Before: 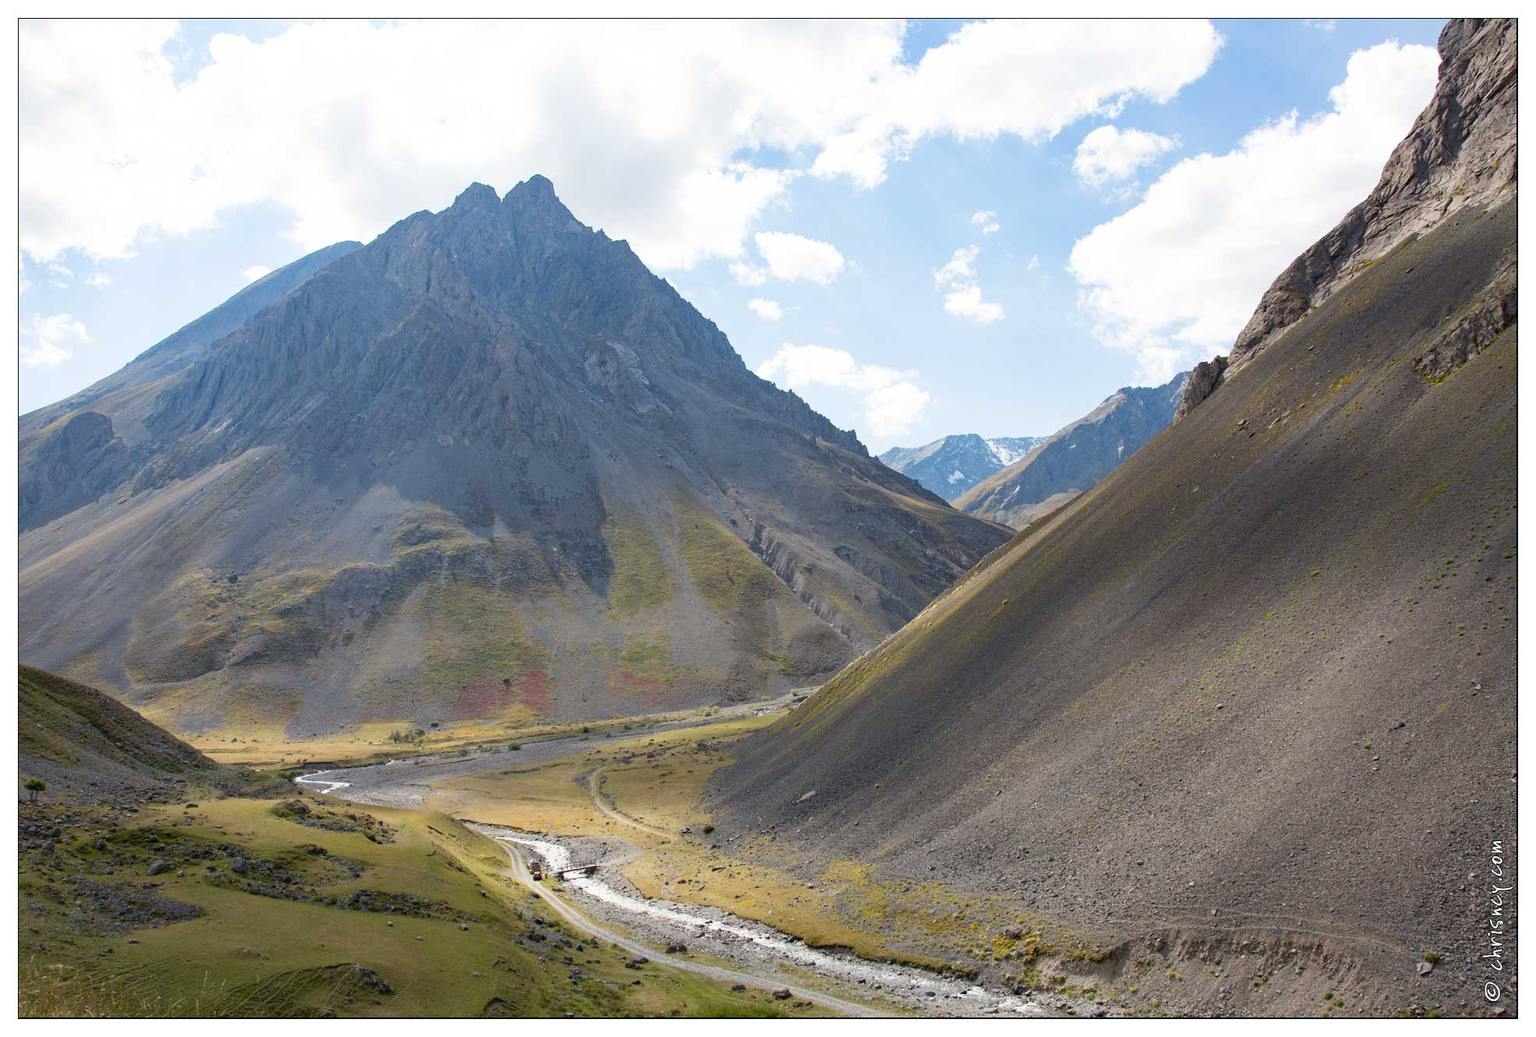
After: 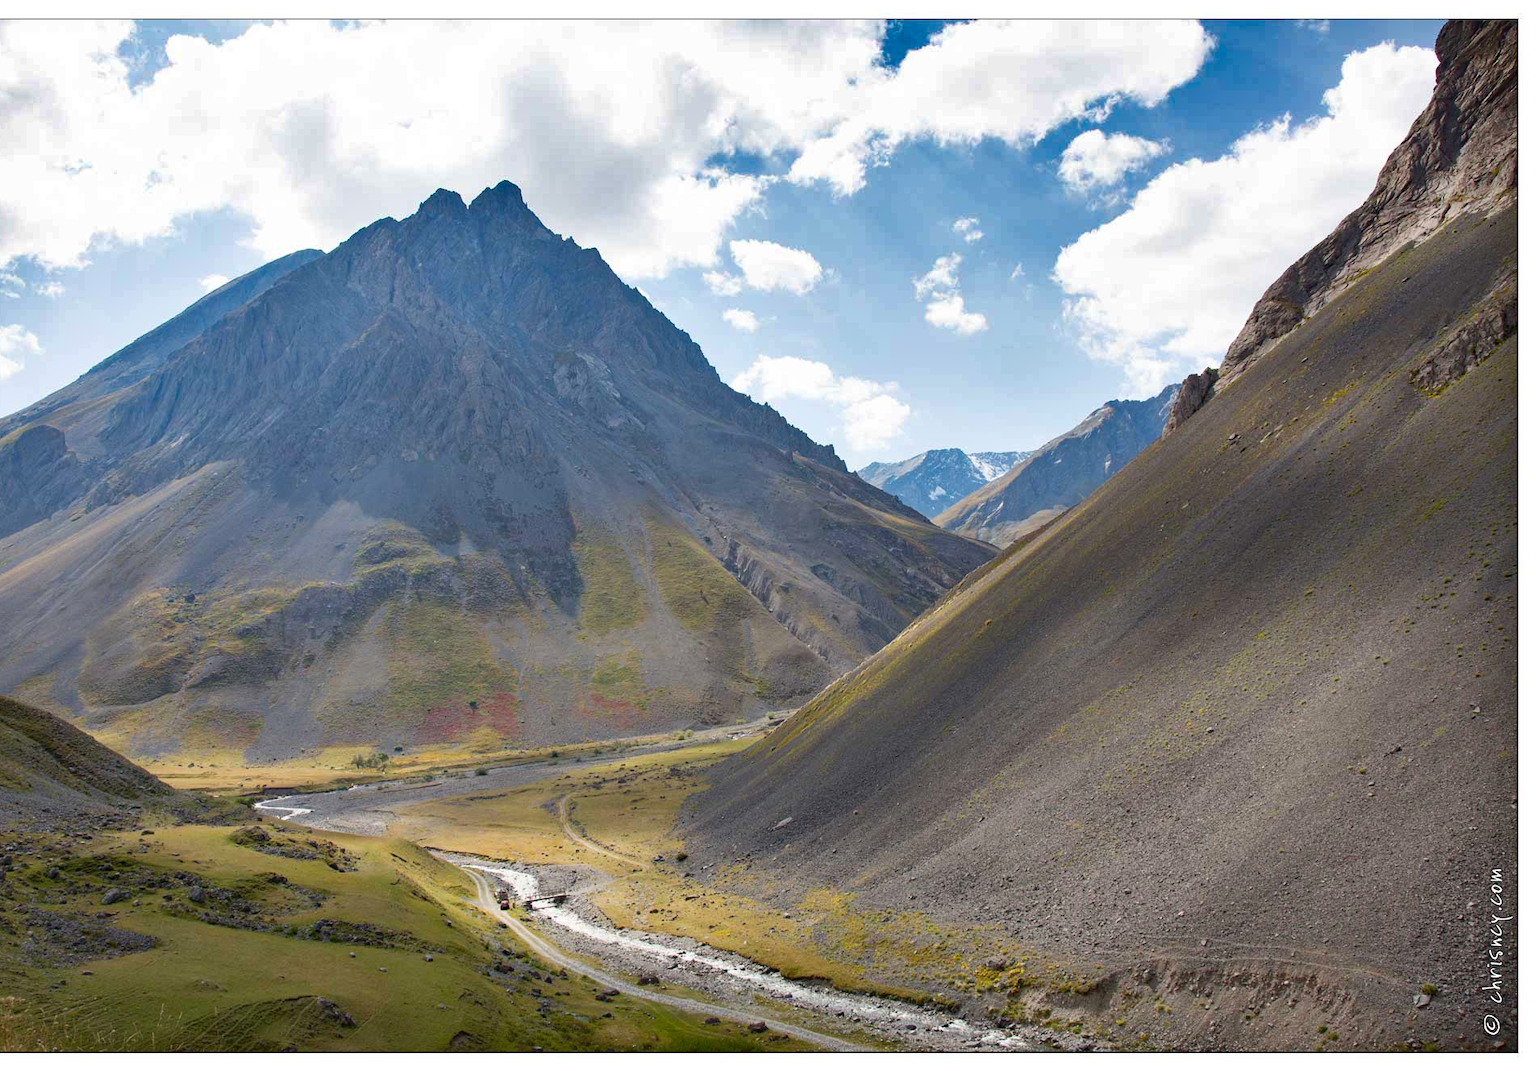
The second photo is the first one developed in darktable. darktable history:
shadows and highlights: shadows 30.63, highlights -63.22, shadows color adjustment 98%, highlights color adjustment 58.61%, soften with gaussian
crop and rotate: left 3.238%
contrast brightness saturation: saturation 0.13
